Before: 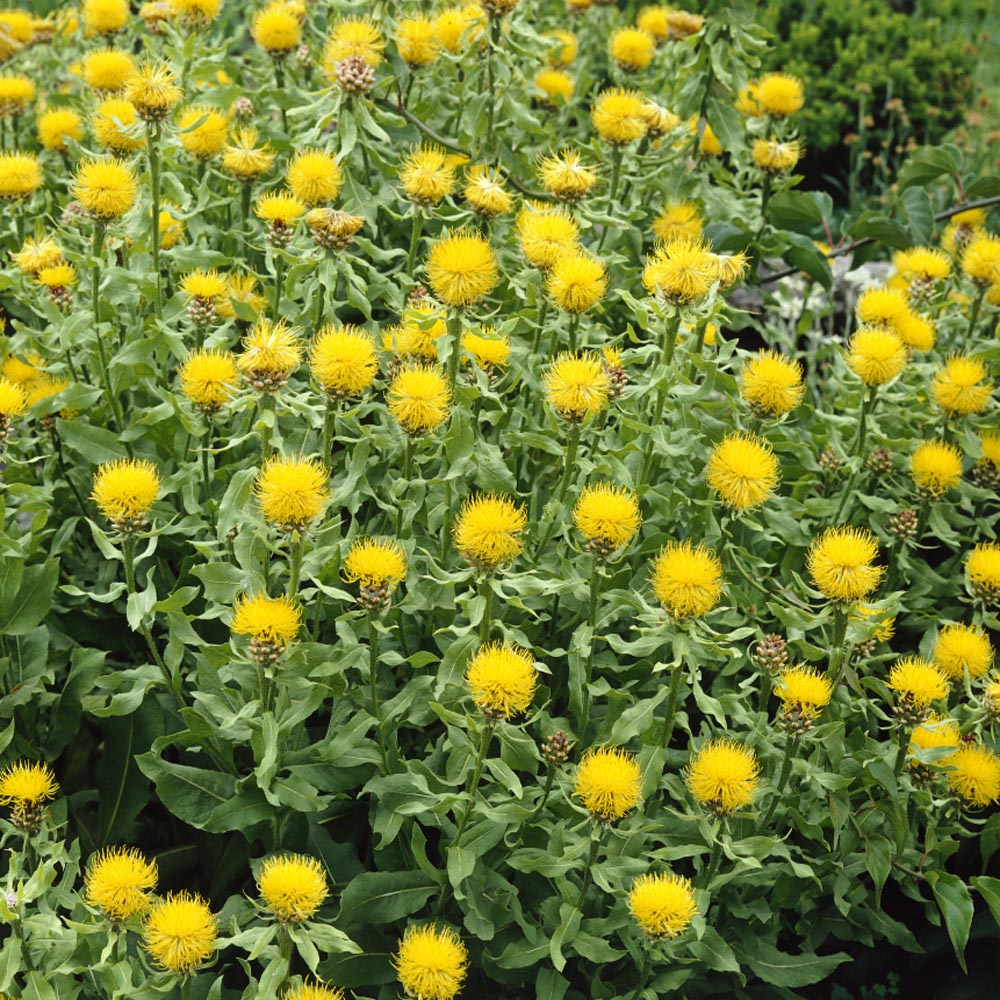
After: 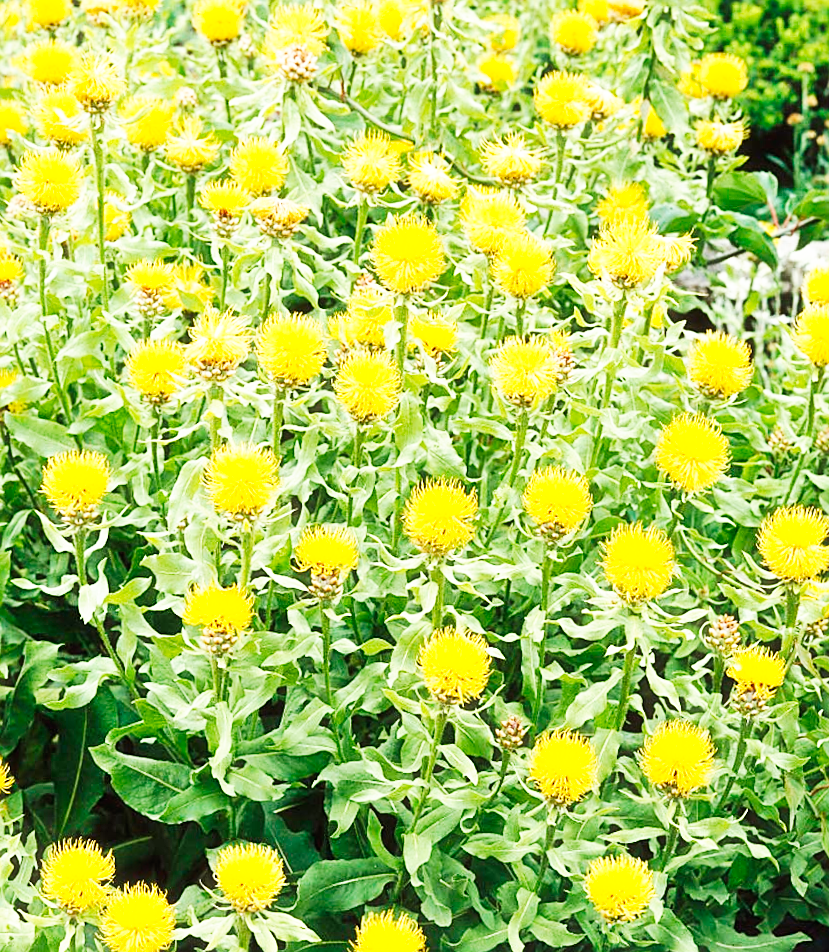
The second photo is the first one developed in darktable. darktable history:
haze removal: strength -0.1, adaptive false
sharpen: on, module defaults
crop and rotate: angle 1°, left 4.281%, top 0.642%, right 11.383%, bottom 2.486%
base curve: curves: ch0 [(0, 0) (0.007, 0.004) (0.027, 0.03) (0.046, 0.07) (0.207, 0.54) (0.442, 0.872) (0.673, 0.972) (1, 1)], preserve colors none
